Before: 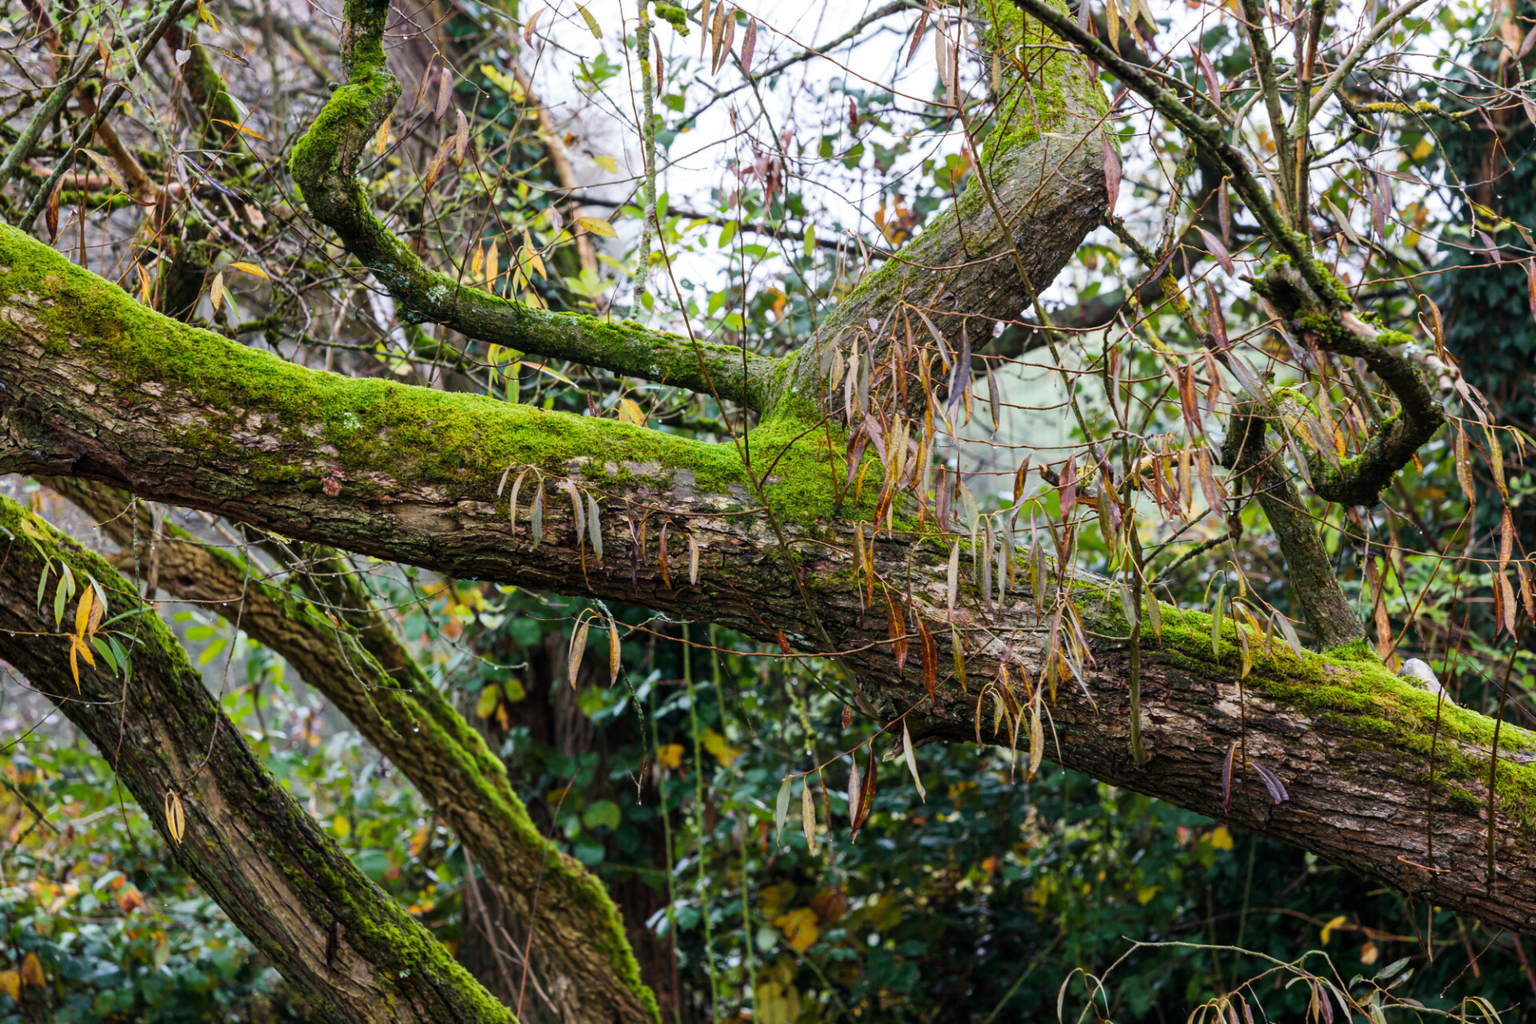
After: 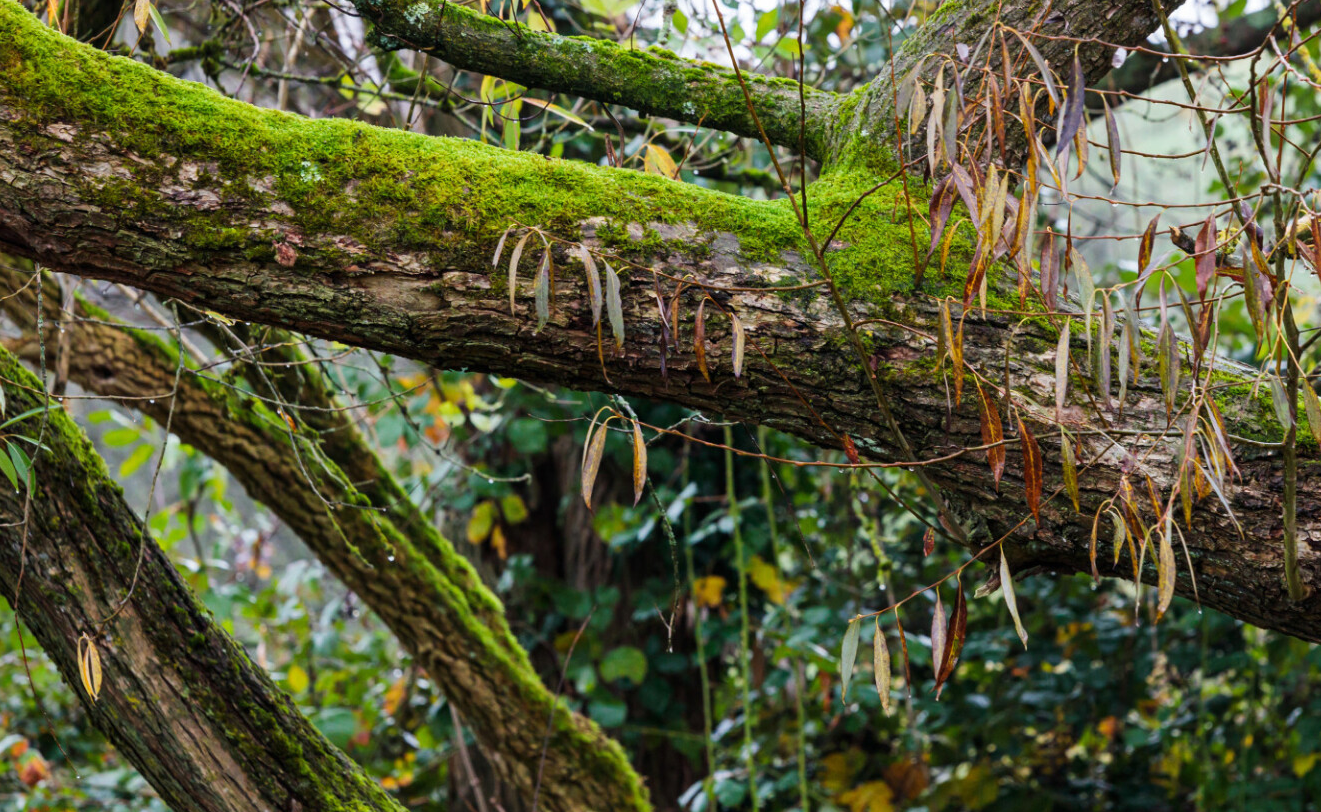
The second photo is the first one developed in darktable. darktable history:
crop: left 6.761%, top 27.699%, right 24.386%, bottom 8.795%
